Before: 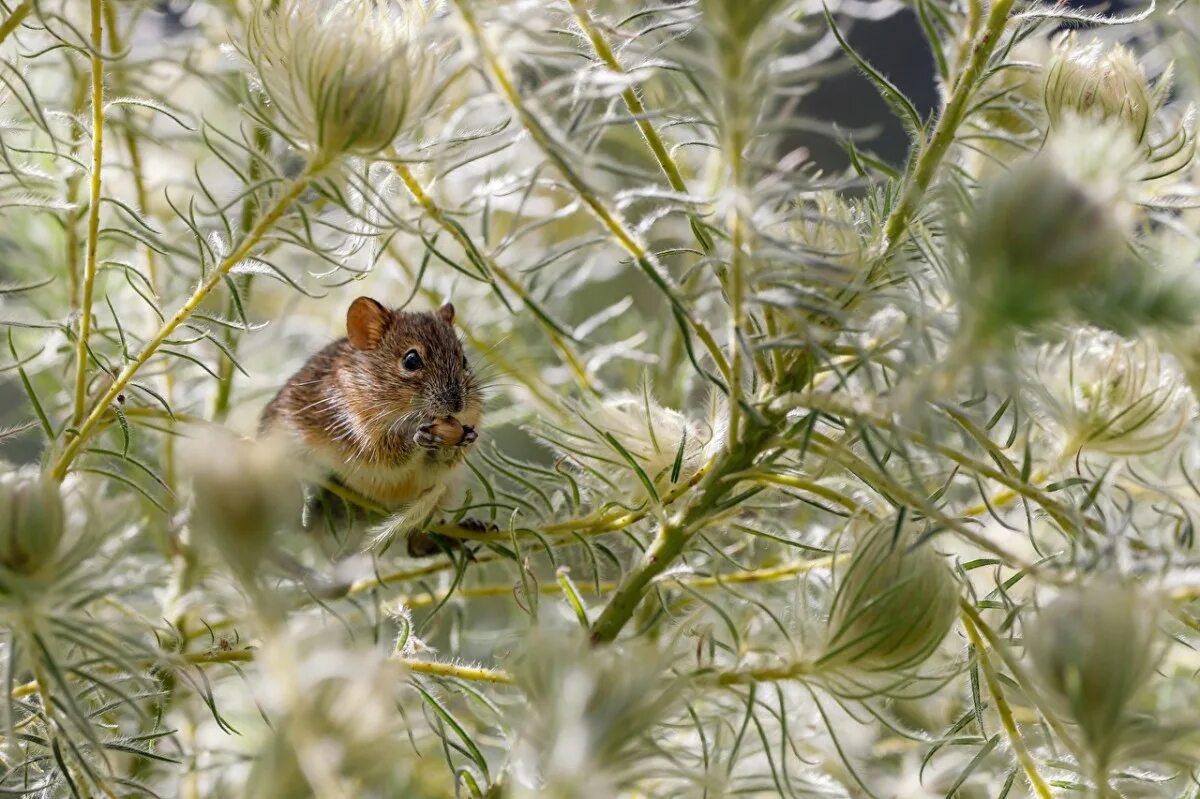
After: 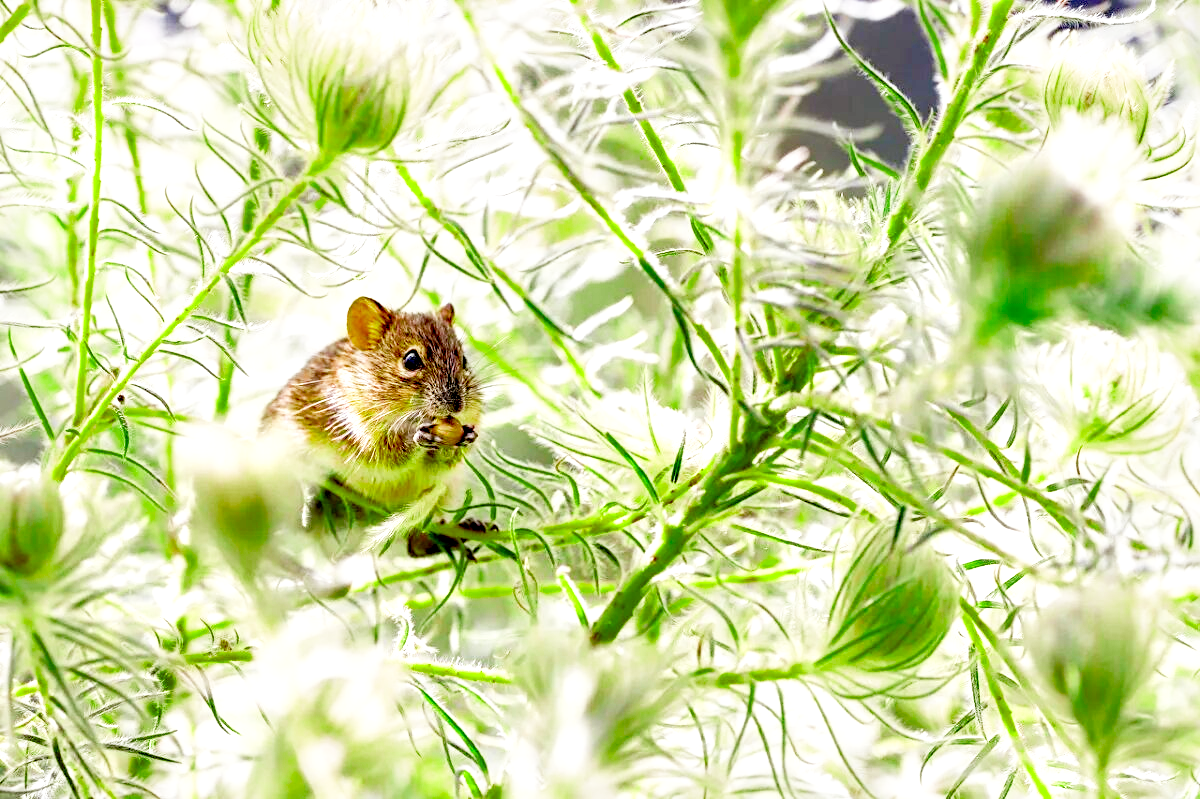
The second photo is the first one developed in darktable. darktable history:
color zones: curves: ch2 [(0, 0.488) (0.143, 0.417) (0.286, 0.212) (0.429, 0.179) (0.571, 0.154) (0.714, 0.415) (0.857, 0.495) (1, 0.488)], mix -120.81%
base curve: curves: ch0 [(0, 0) (0.012, 0.01) (0.073, 0.168) (0.31, 0.711) (0.645, 0.957) (1, 1)], fusion 1, preserve colors none
local contrast: mode bilateral grid, contrast 21, coarseness 51, detail 141%, midtone range 0.2
color balance rgb: shadows lift › chroma 1.017%, shadows lift › hue 28.68°, perceptual saturation grading › global saturation 29.845%
